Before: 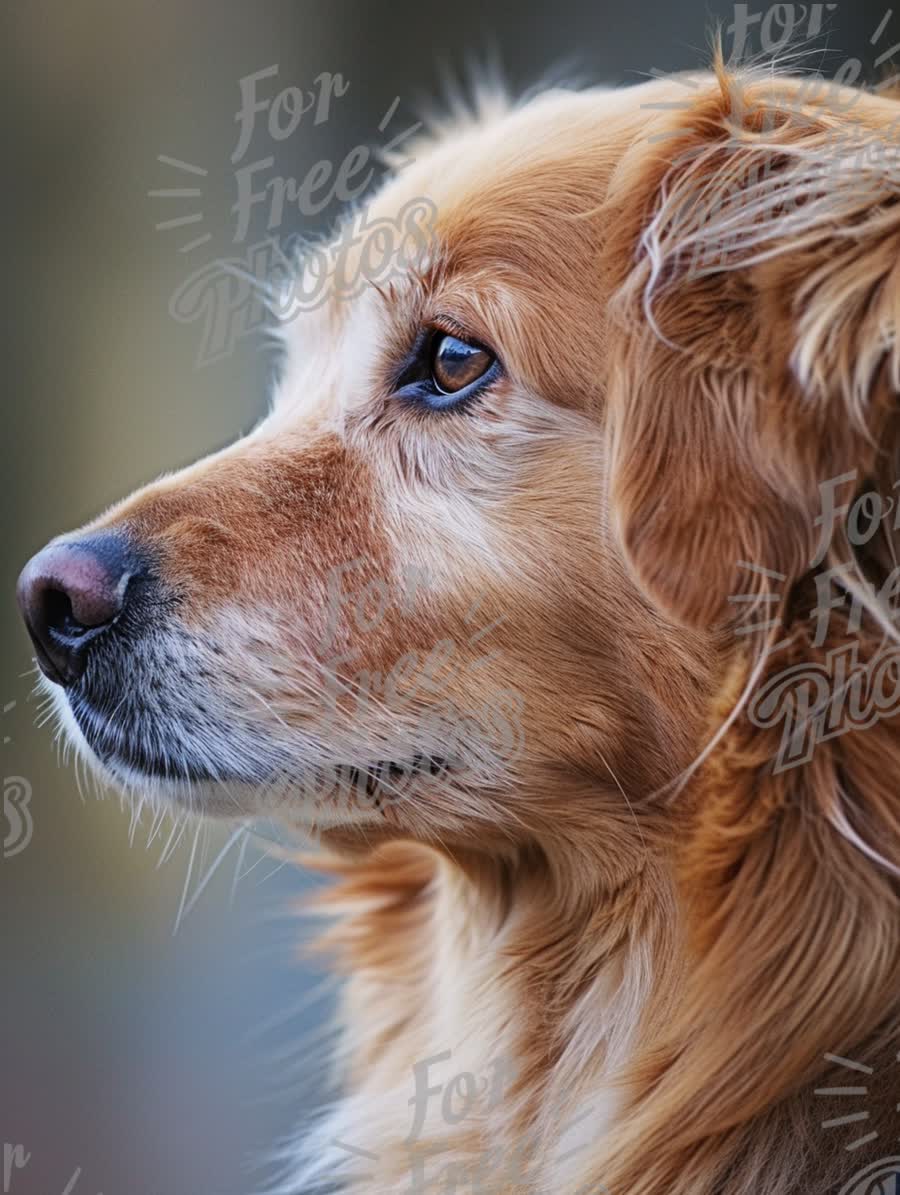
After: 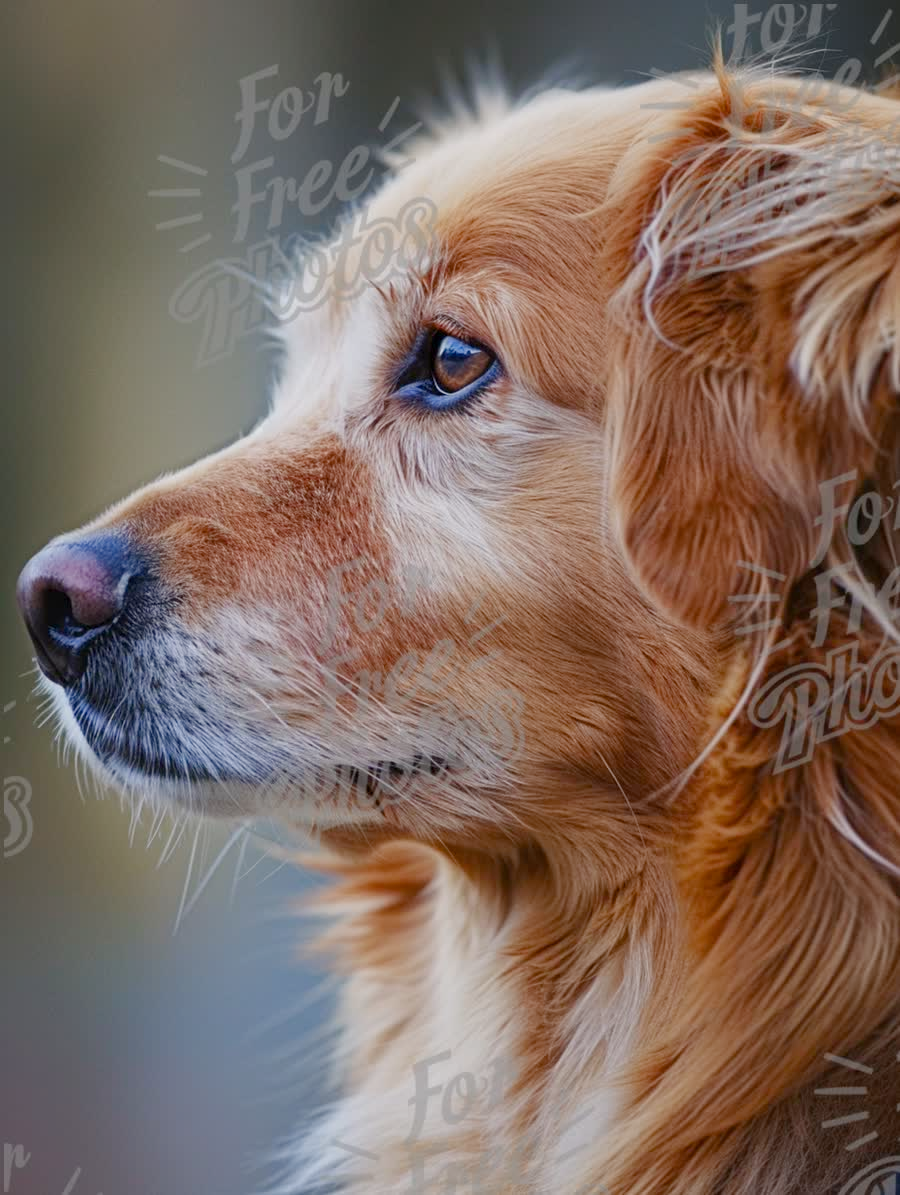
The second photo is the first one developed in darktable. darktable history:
color balance rgb: perceptual saturation grading › global saturation 20%, perceptual saturation grading › highlights -48.938%, perceptual saturation grading › shadows 25.687%, contrast -10.118%
